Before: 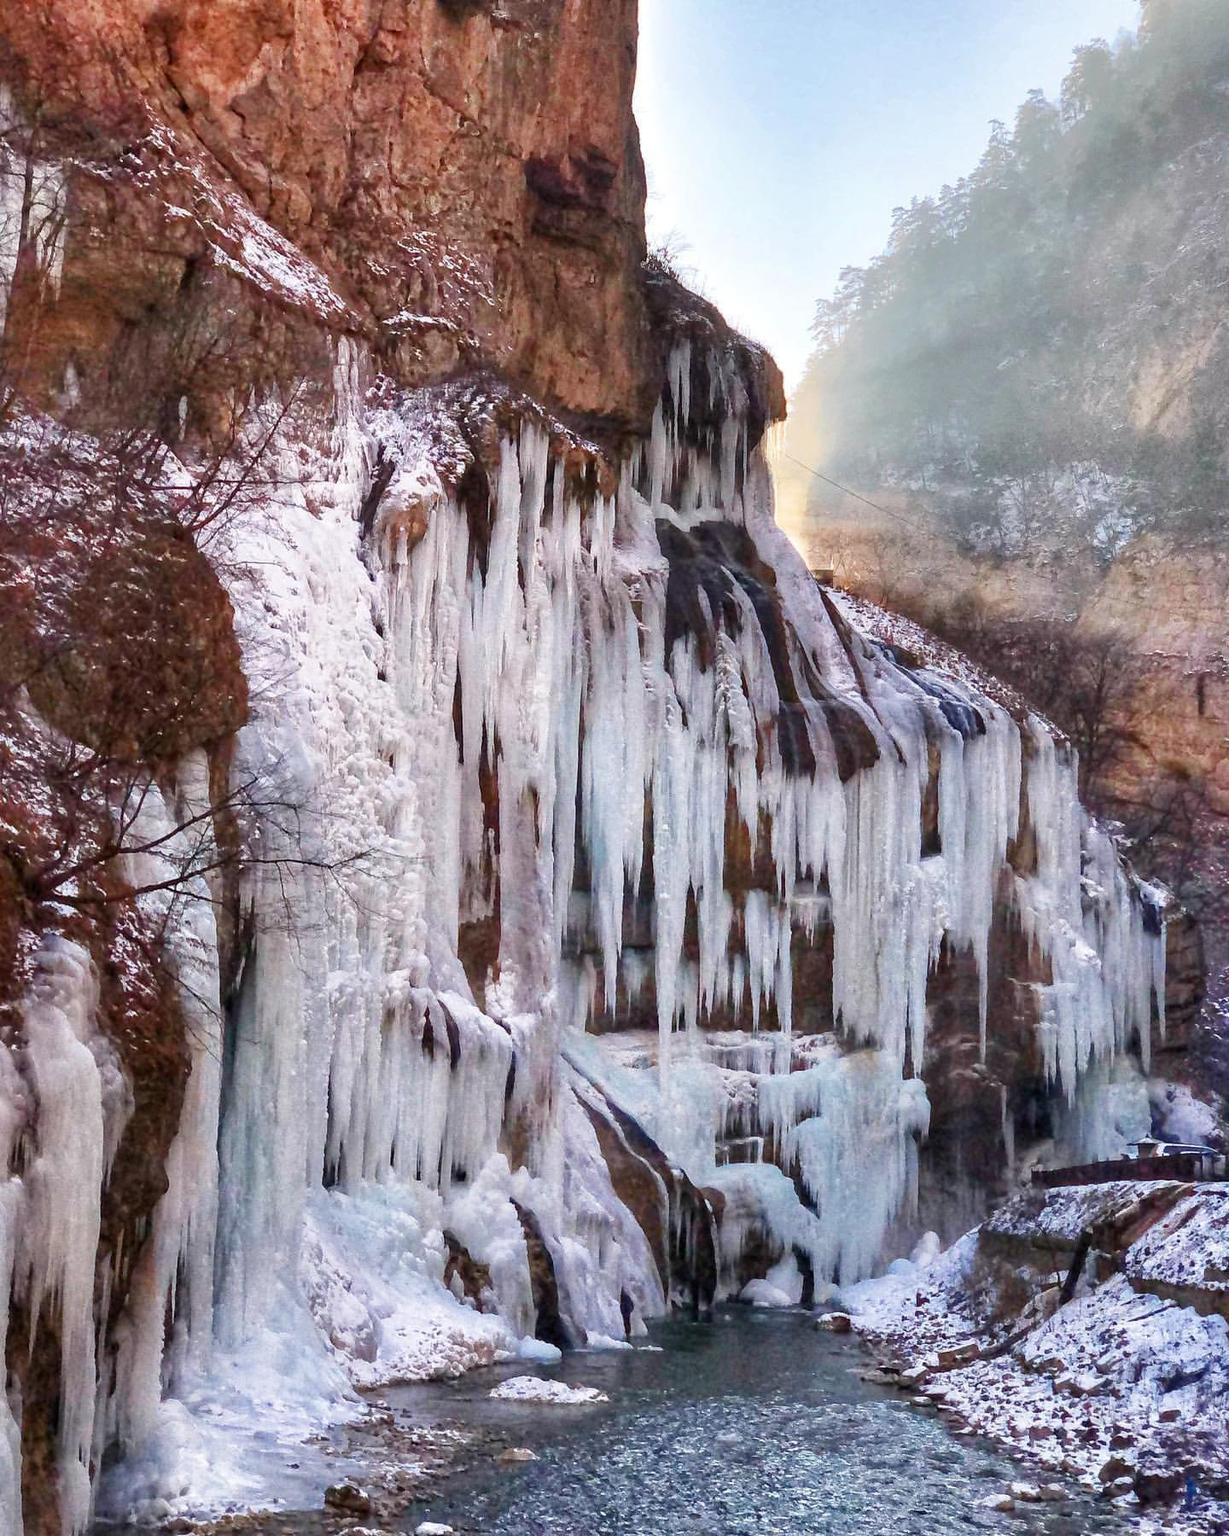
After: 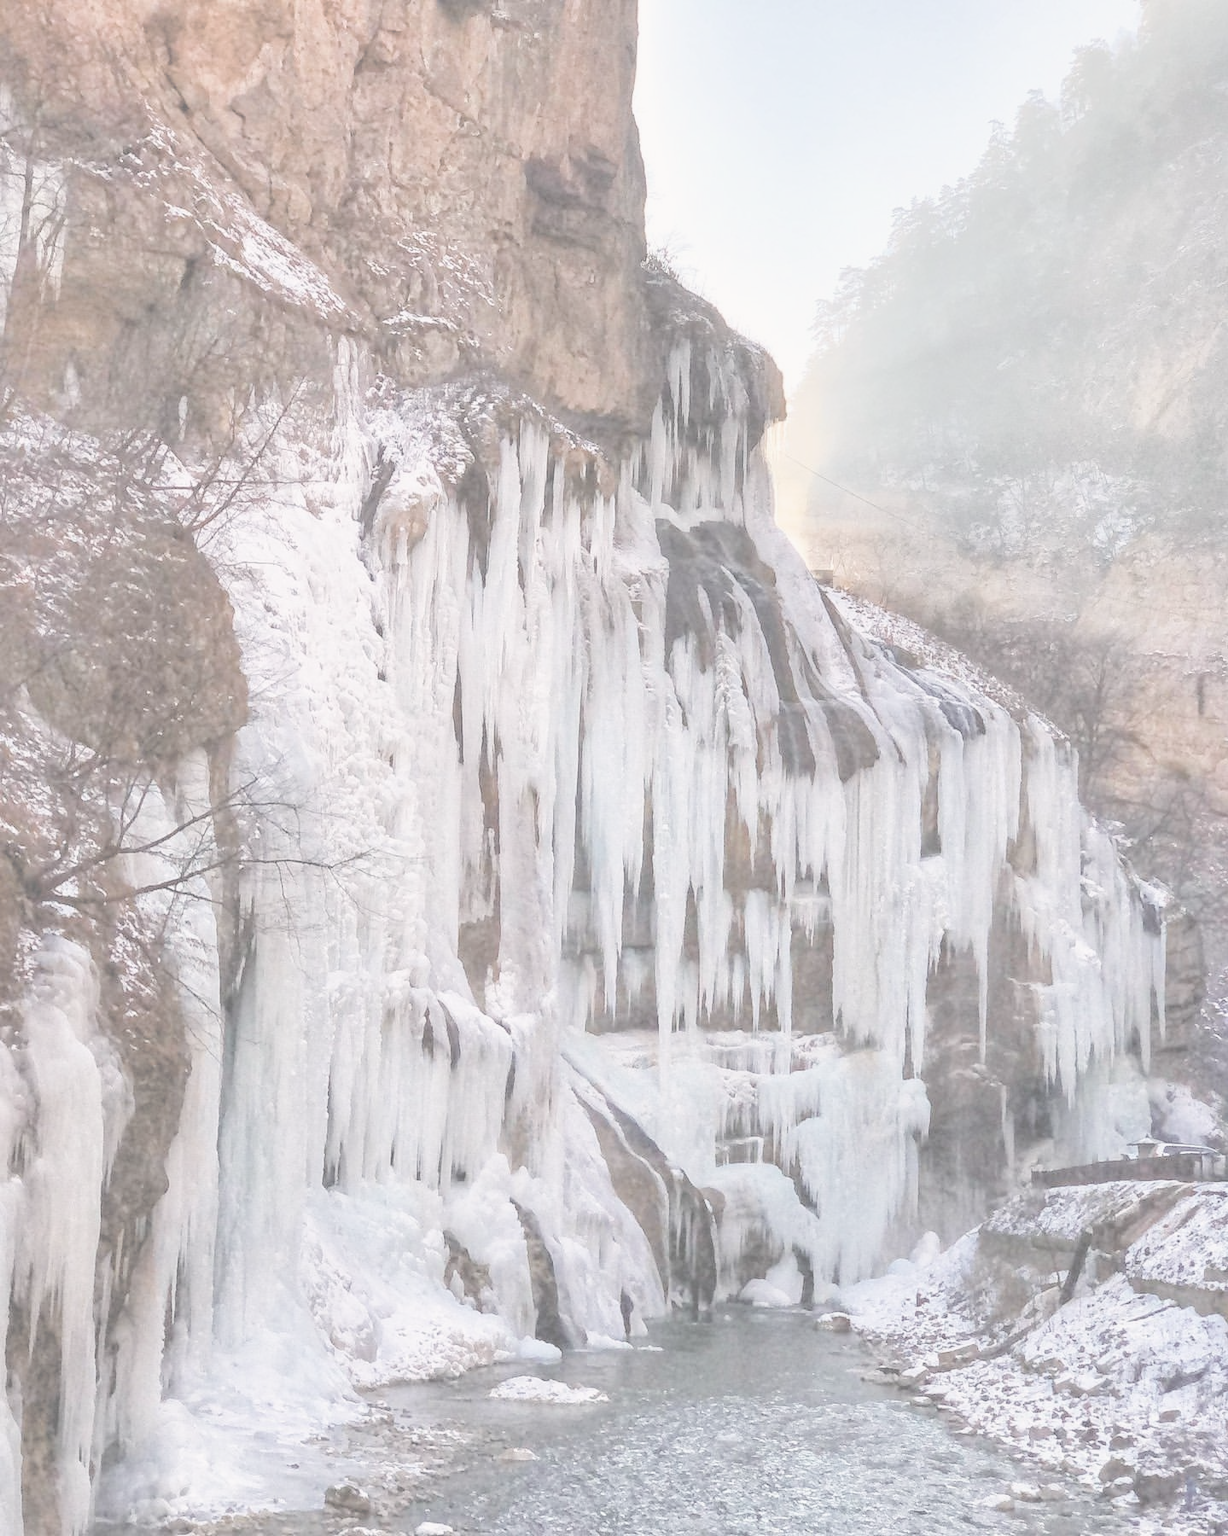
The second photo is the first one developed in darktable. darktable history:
exposure: exposure 0.604 EV, compensate exposure bias true, compensate highlight preservation false
color balance rgb: highlights gain › chroma 1.019%, highlights gain › hue 53.75°, perceptual saturation grading › global saturation 29.911%, global vibrance 20%
contrast brightness saturation: contrast -0.318, brightness 0.73, saturation -0.795
